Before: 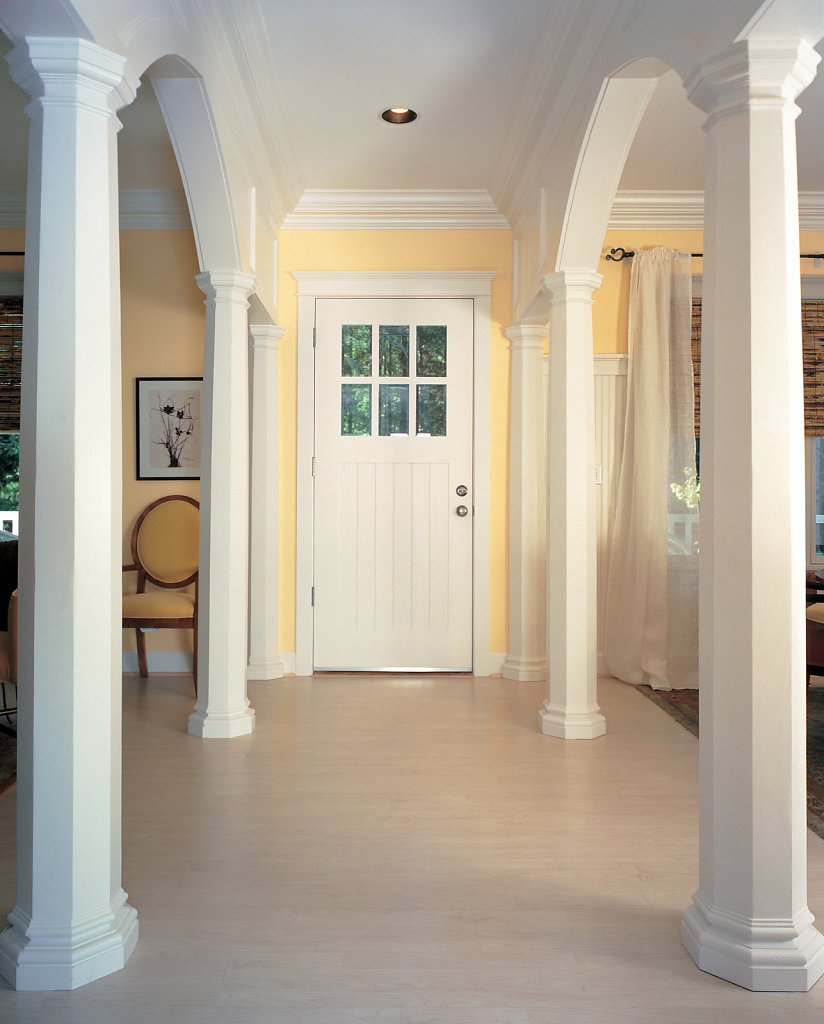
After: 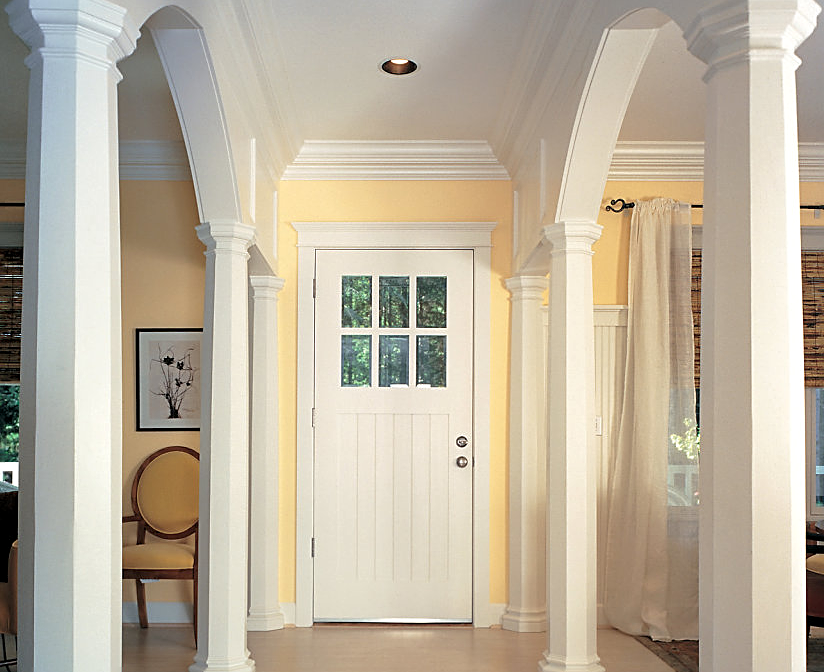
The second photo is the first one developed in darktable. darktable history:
crop and rotate: top 4.848%, bottom 29.503%
local contrast: highlights 100%, shadows 100%, detail 120%, midtone range 0.2
sharpen: on, module defaults
